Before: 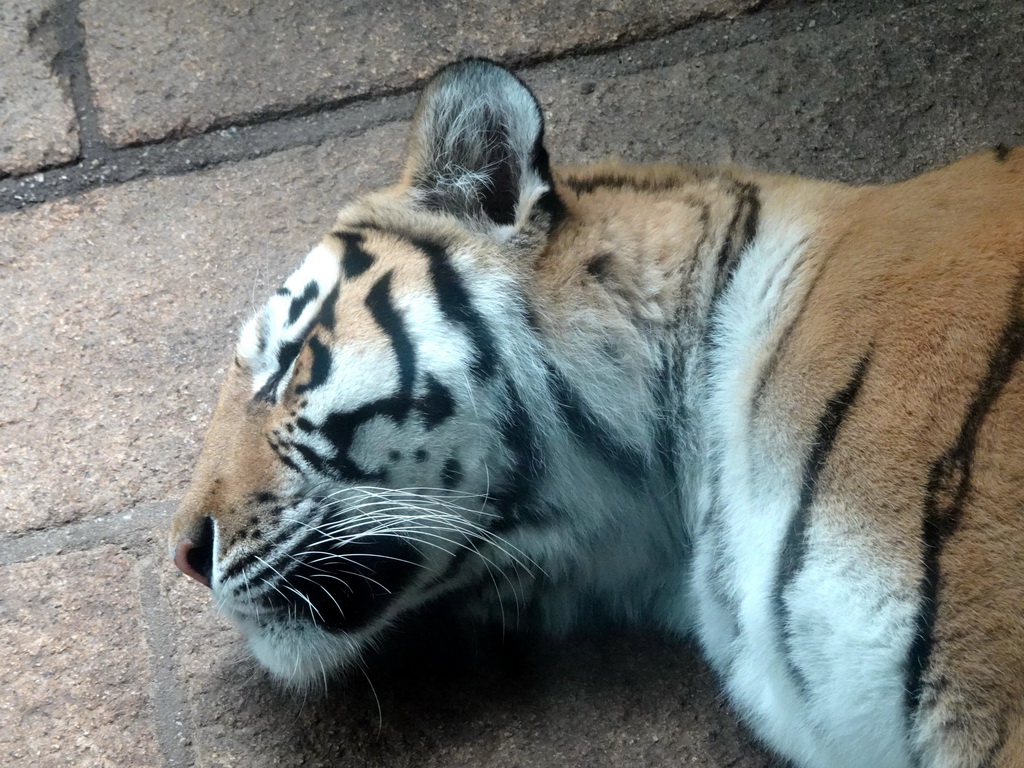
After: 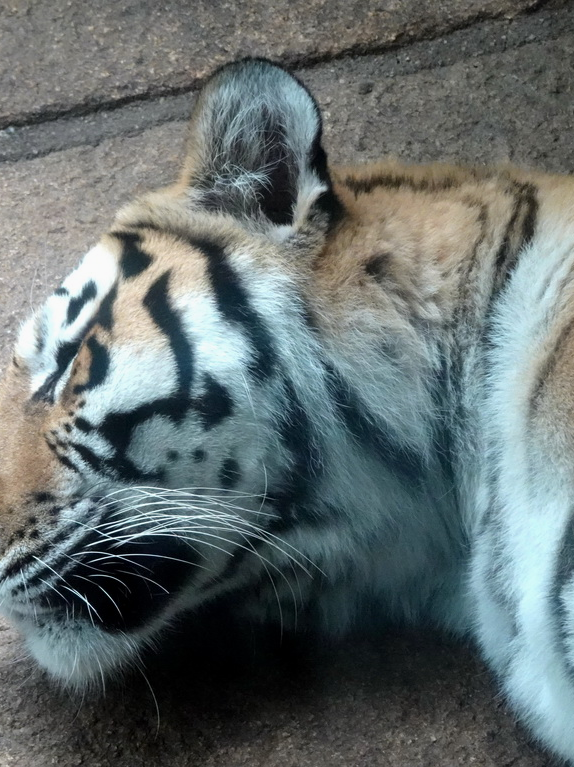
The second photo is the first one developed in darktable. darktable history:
crop: left 21.726%, right 22.153%, bottom 0.014%
tone equalizer: -7 EV 0.205 EV, -6 EV 0.142 EV, -5 EV 0.093 EV, -4 EV 0.028 EV, -2 EV -0.037 EV, -1 EV -0.045 EV, +0 EV -0.066 EV
